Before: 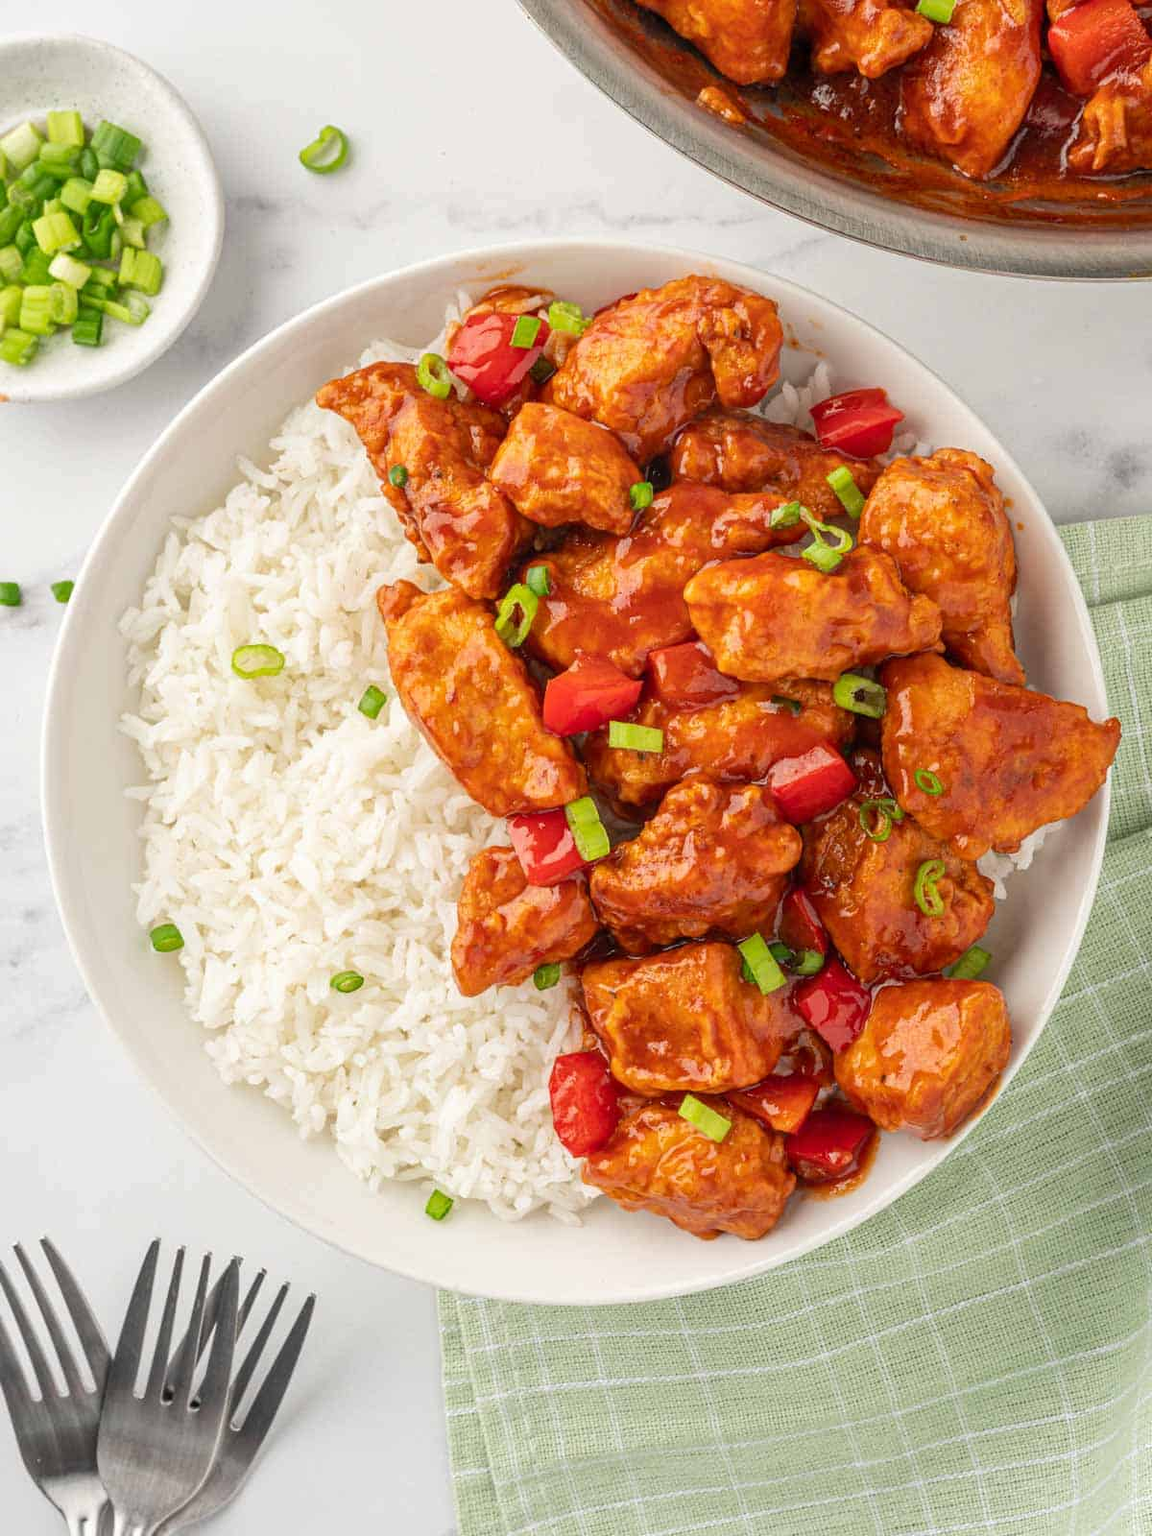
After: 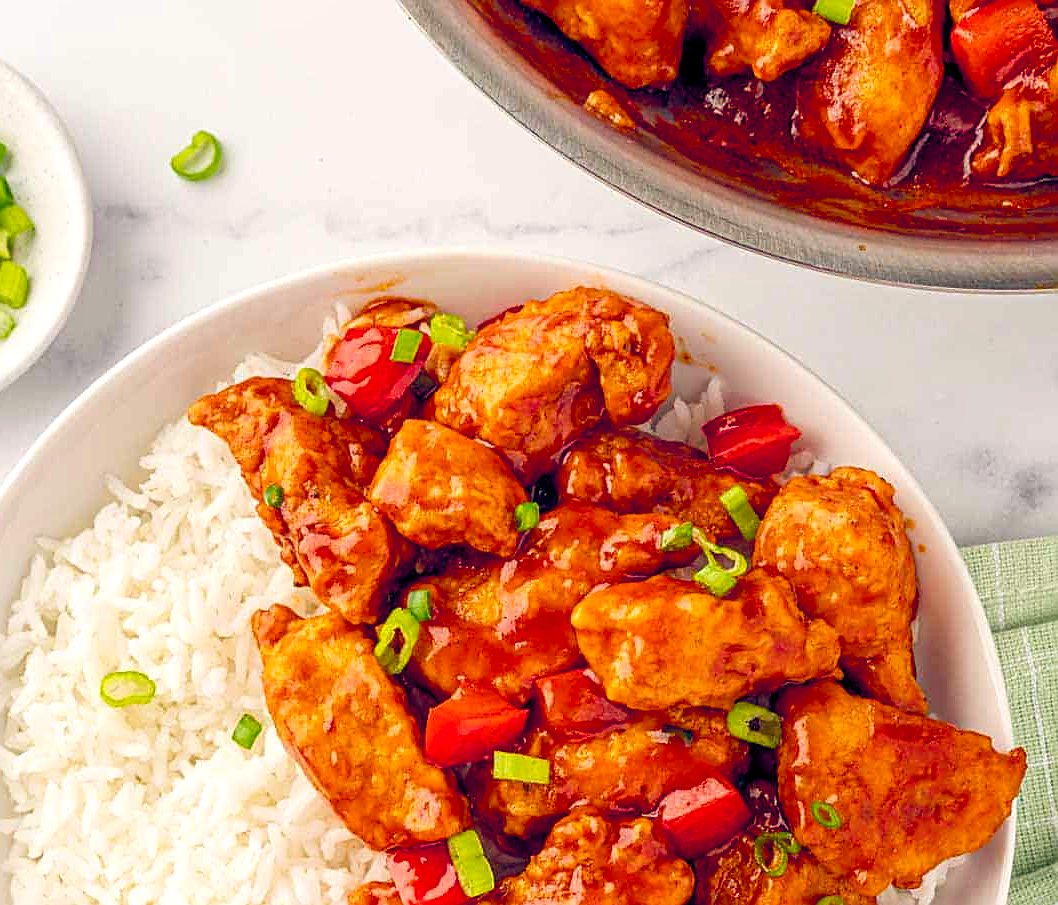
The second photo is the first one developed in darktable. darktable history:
crop and rotate: left 11.765%, bottom 43.388%
shadows and highlights: shadows -13.2, white point adjustment 3.88, highlights 26.45
tone equalizer: on, module defaults
sharpen: on, module defaults
color balance rgb: highlights gain › chroma 1.017%, highlights gain › hue 60.01°, global offset › luminance -0.306%, global offset › chroma 0.313%, global offset › hue 258.96°, perceptual saturation grading › global saturation 19.514%, perceptual saturation grading › highlights -25.763%, perceptual saturation grading › shadows 49.999%, global vibrance 44.221%
